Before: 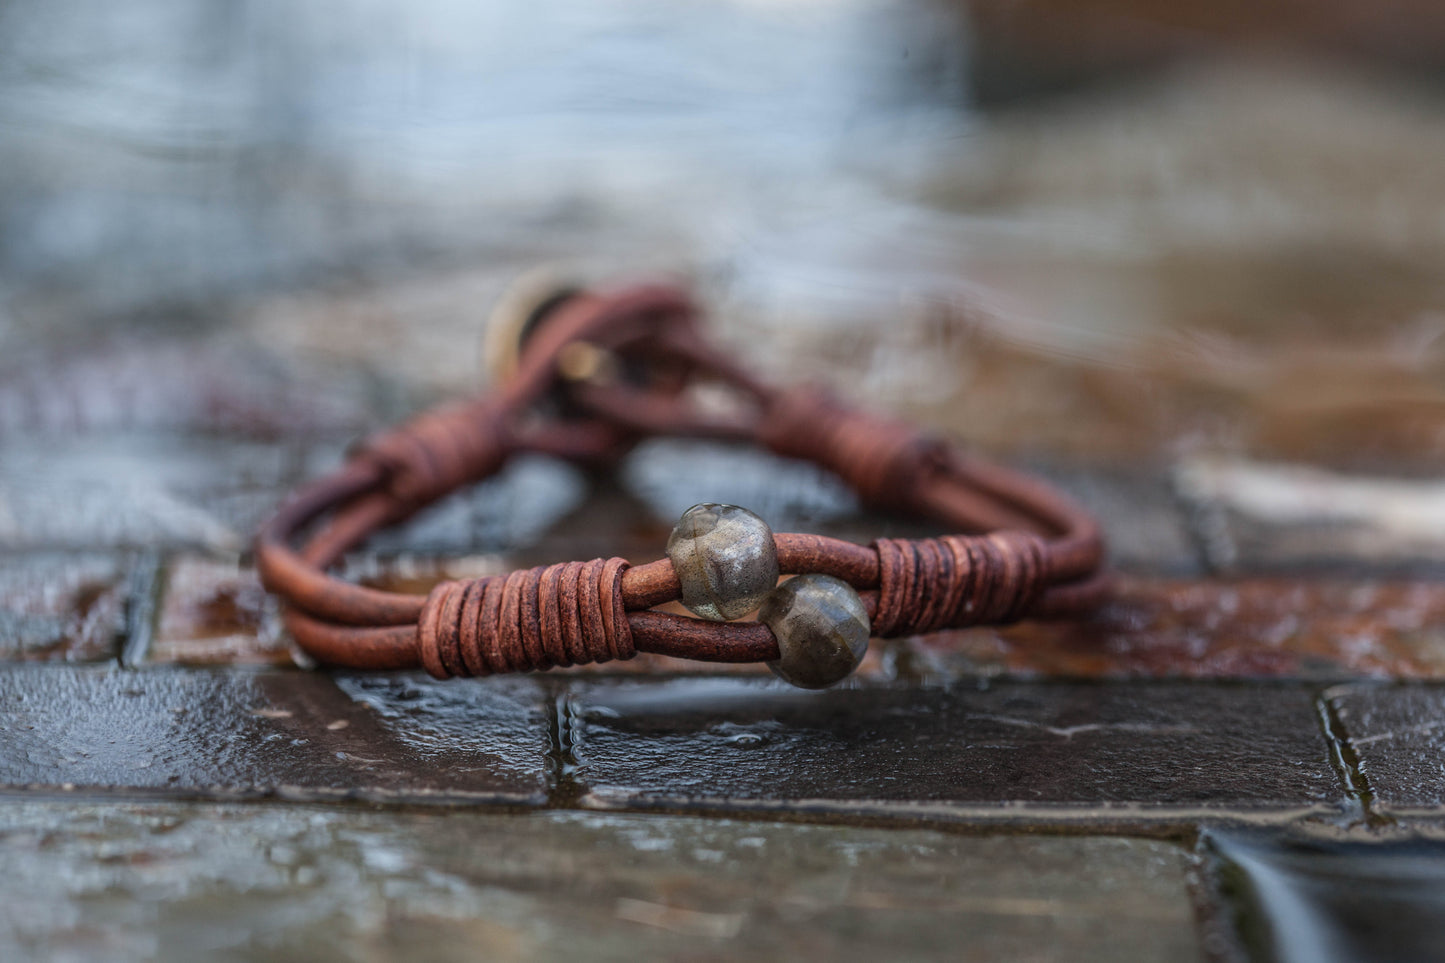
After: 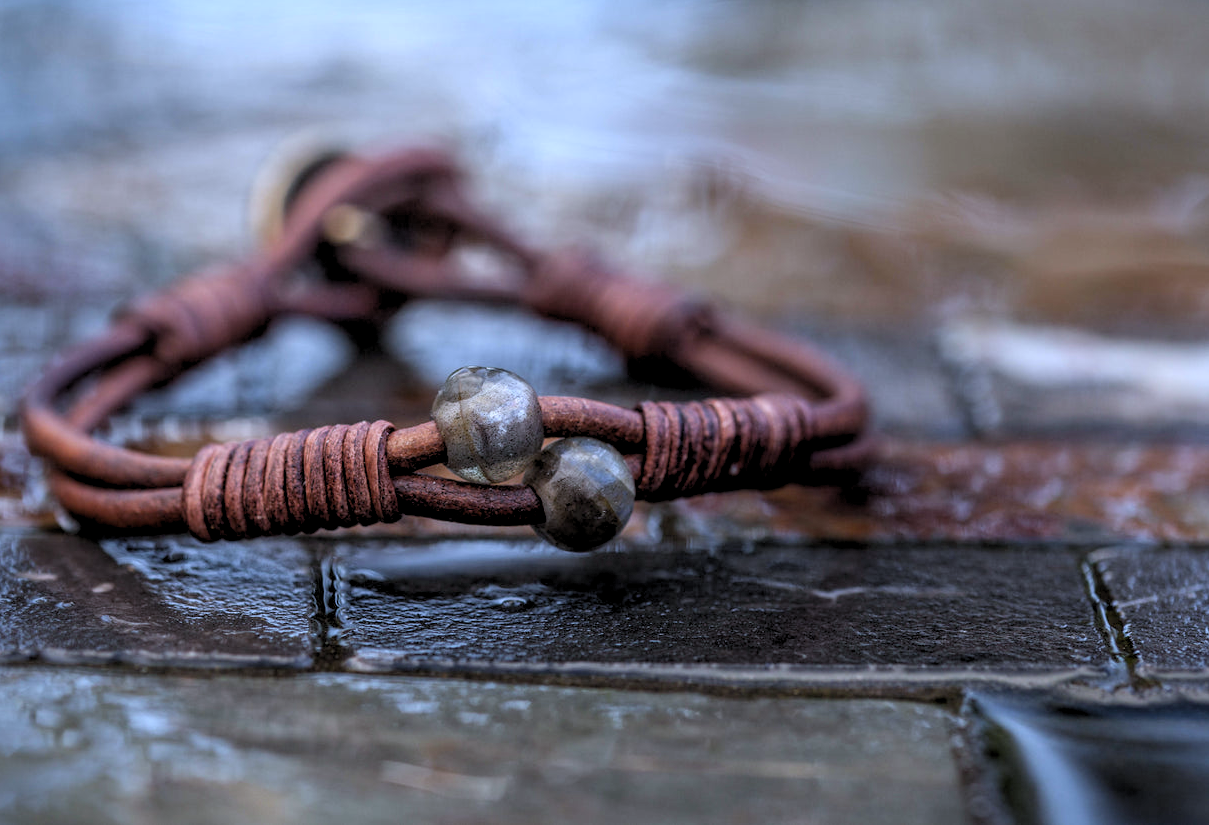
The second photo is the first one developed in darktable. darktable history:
rgb levels: levels [[0.01, 0.419, 0.839], [0, 0.5, 1], [0, 0.5, 1]]
crop: left 16.315%, top 14.246%
vignetting: brightness -0.233, saturation 0.141
white balance: red 0.948, green 1.02, blue 1.176
